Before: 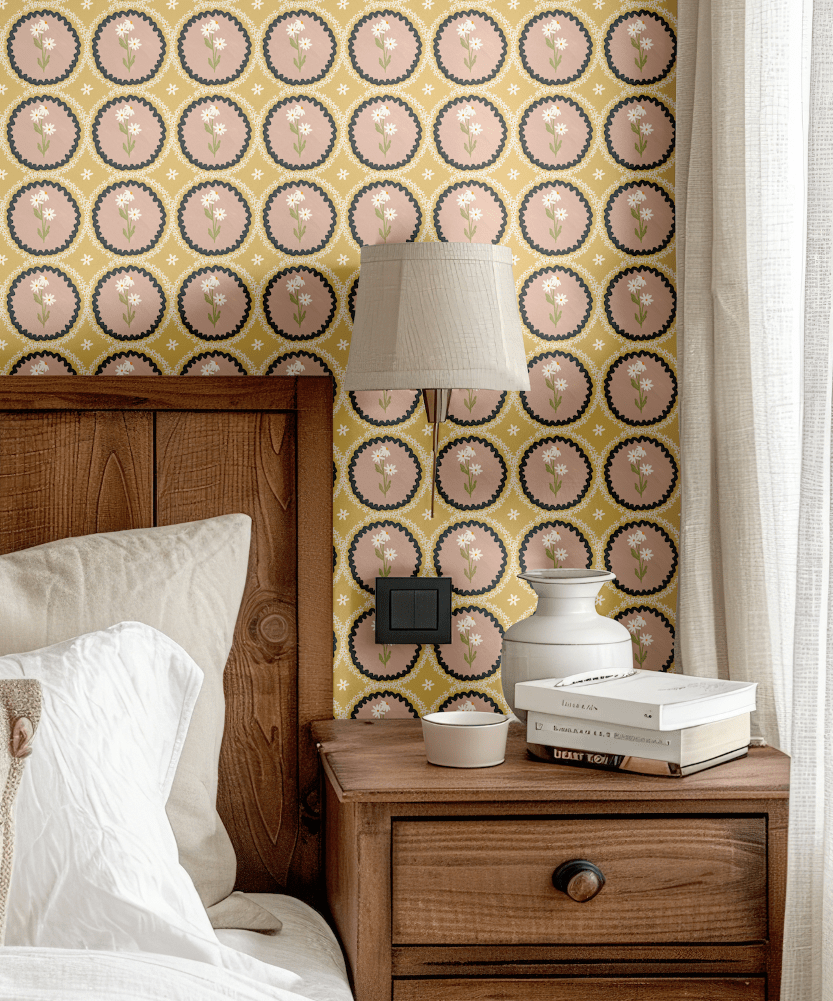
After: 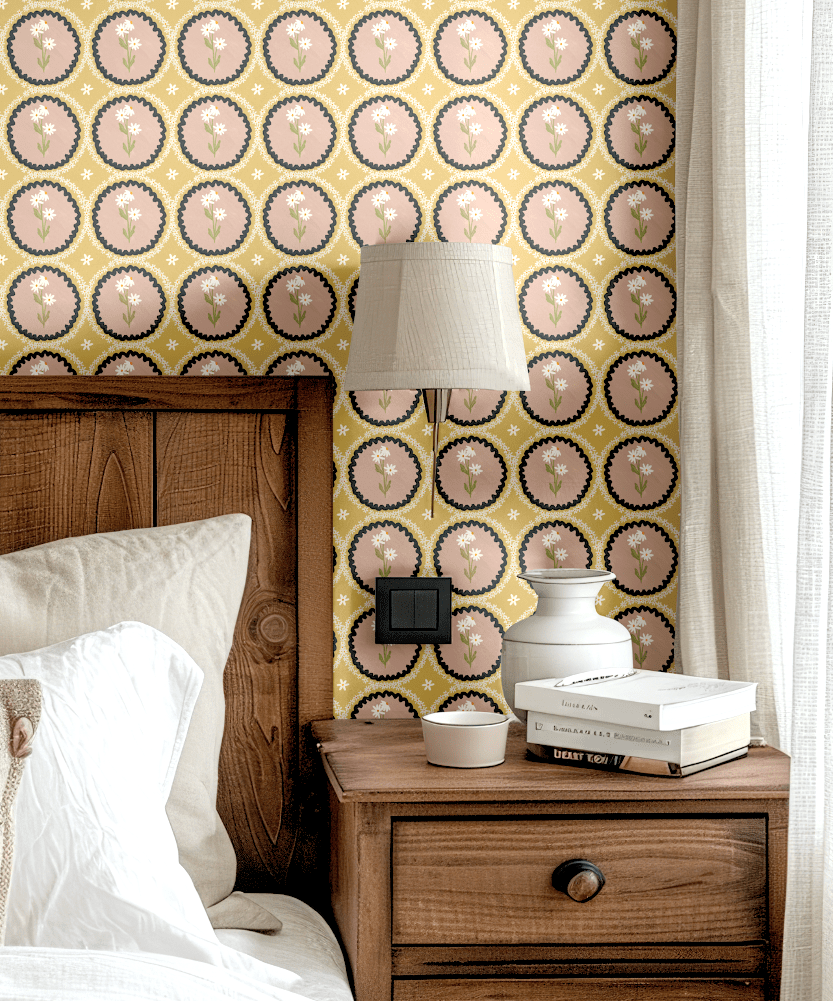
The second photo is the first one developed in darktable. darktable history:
rgb levels: levels [[0.01, 0.419, 0.839], [0, 0.5, 1], [0, 0.5, 1]]
white balance: red 0.986, blue 1.01
